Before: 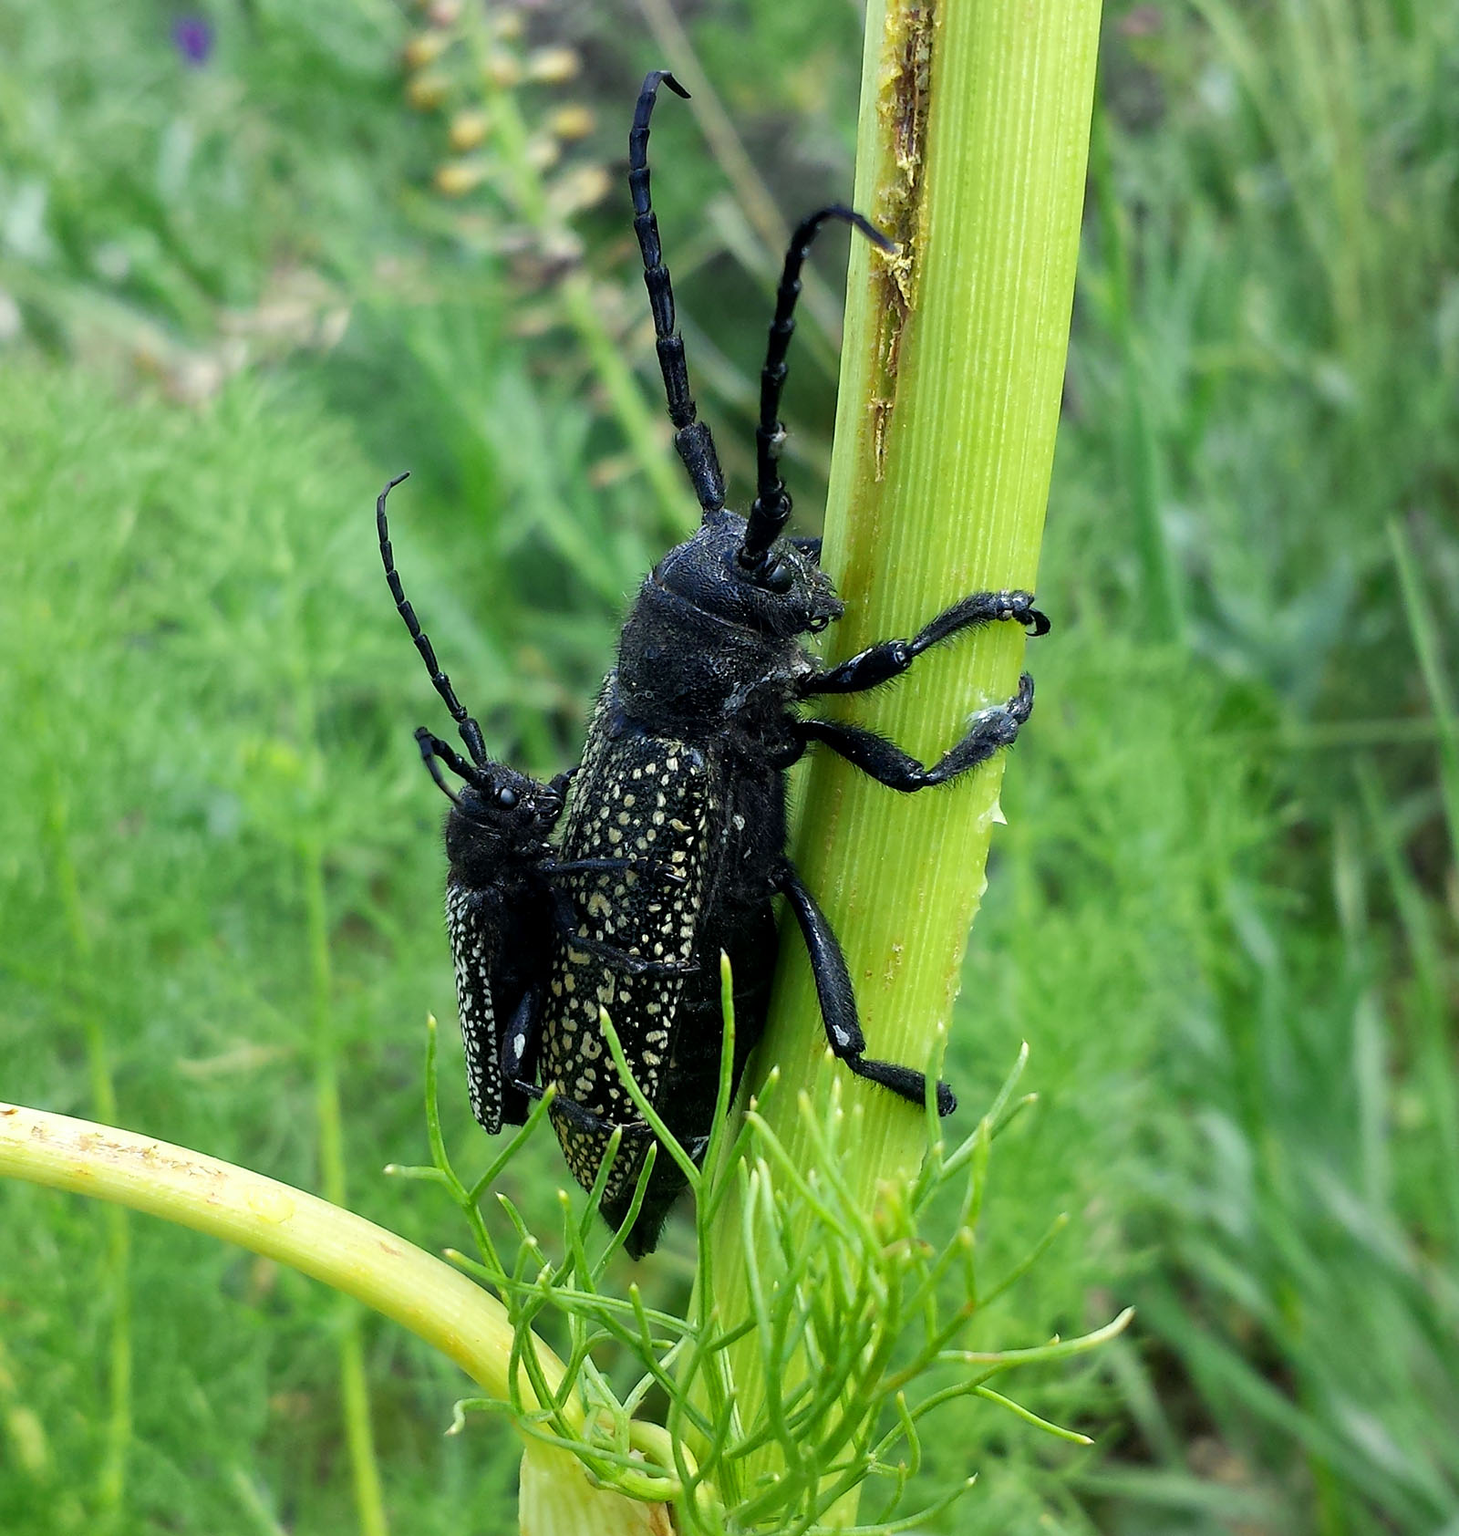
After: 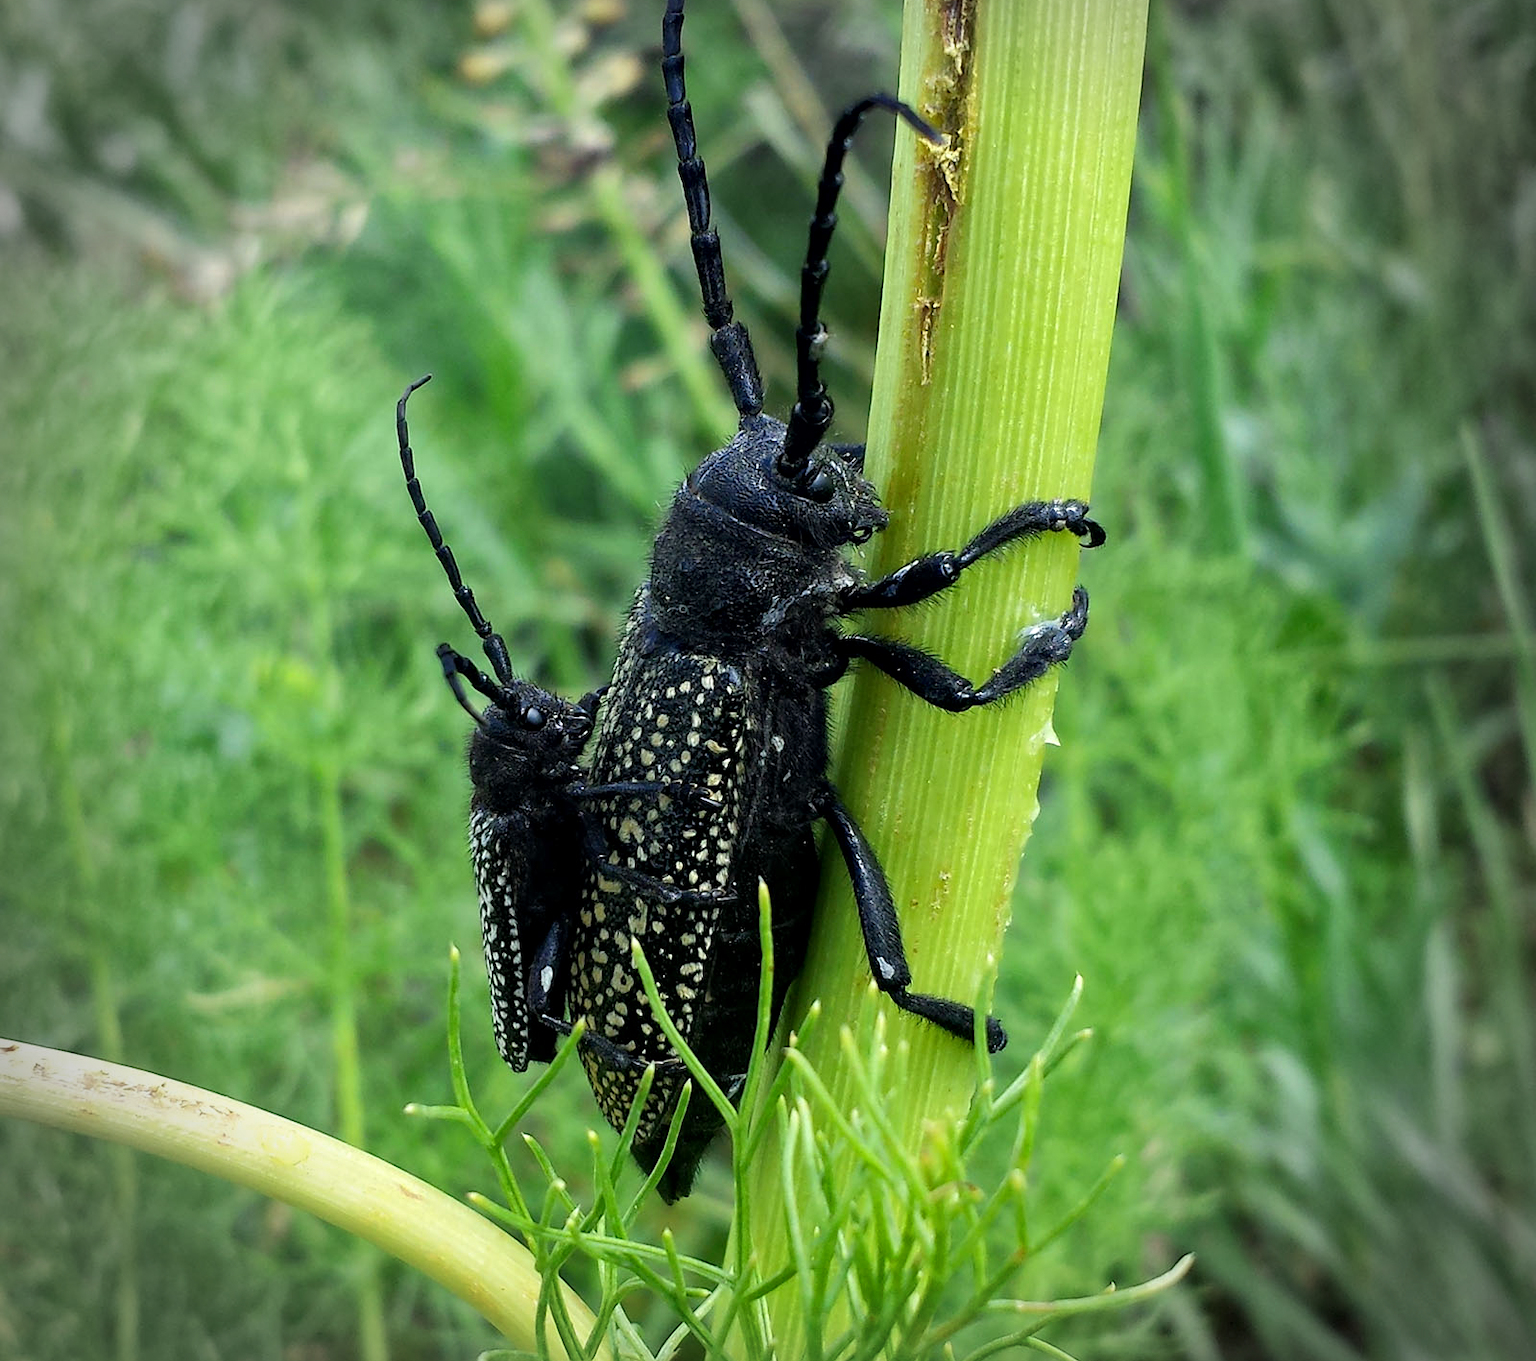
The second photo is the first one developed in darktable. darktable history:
crop: top 7.574%, bottom 8.219%
local contrast: mode bilateral grid, contrast 28, coarseness 17, detail 115%, midtone range 0.2
vignetting: fall-off radius 31.56%
